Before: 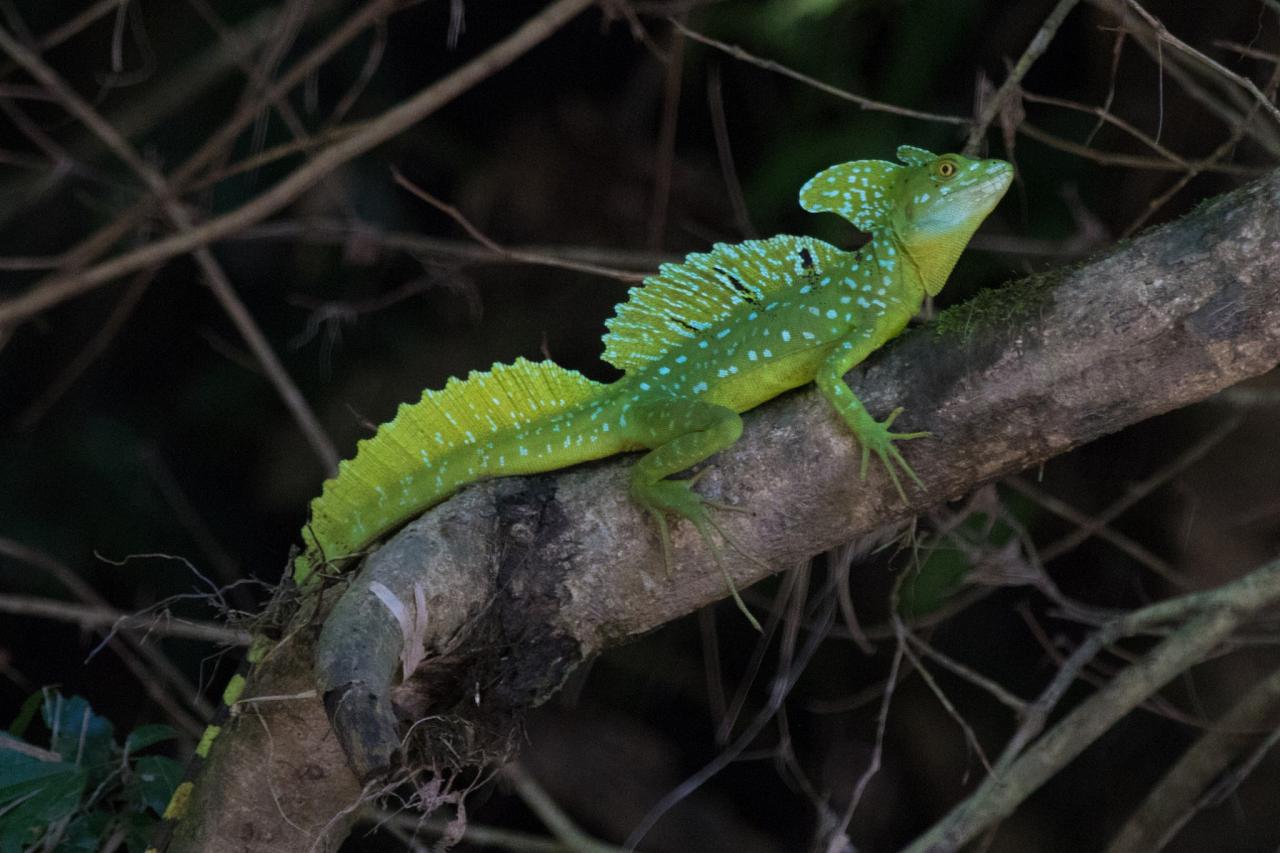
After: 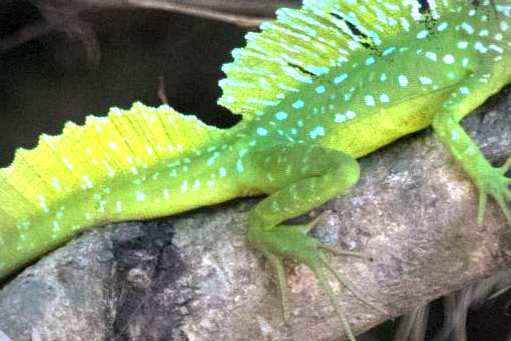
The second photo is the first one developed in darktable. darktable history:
exposure: black level correction 0.001, exposure 1.735 EV, compensate highlight preservation false
crop: left 30%, top 30%, right 30%, bottom 30%
vignetting: dithering 8-bit output, unbound false
